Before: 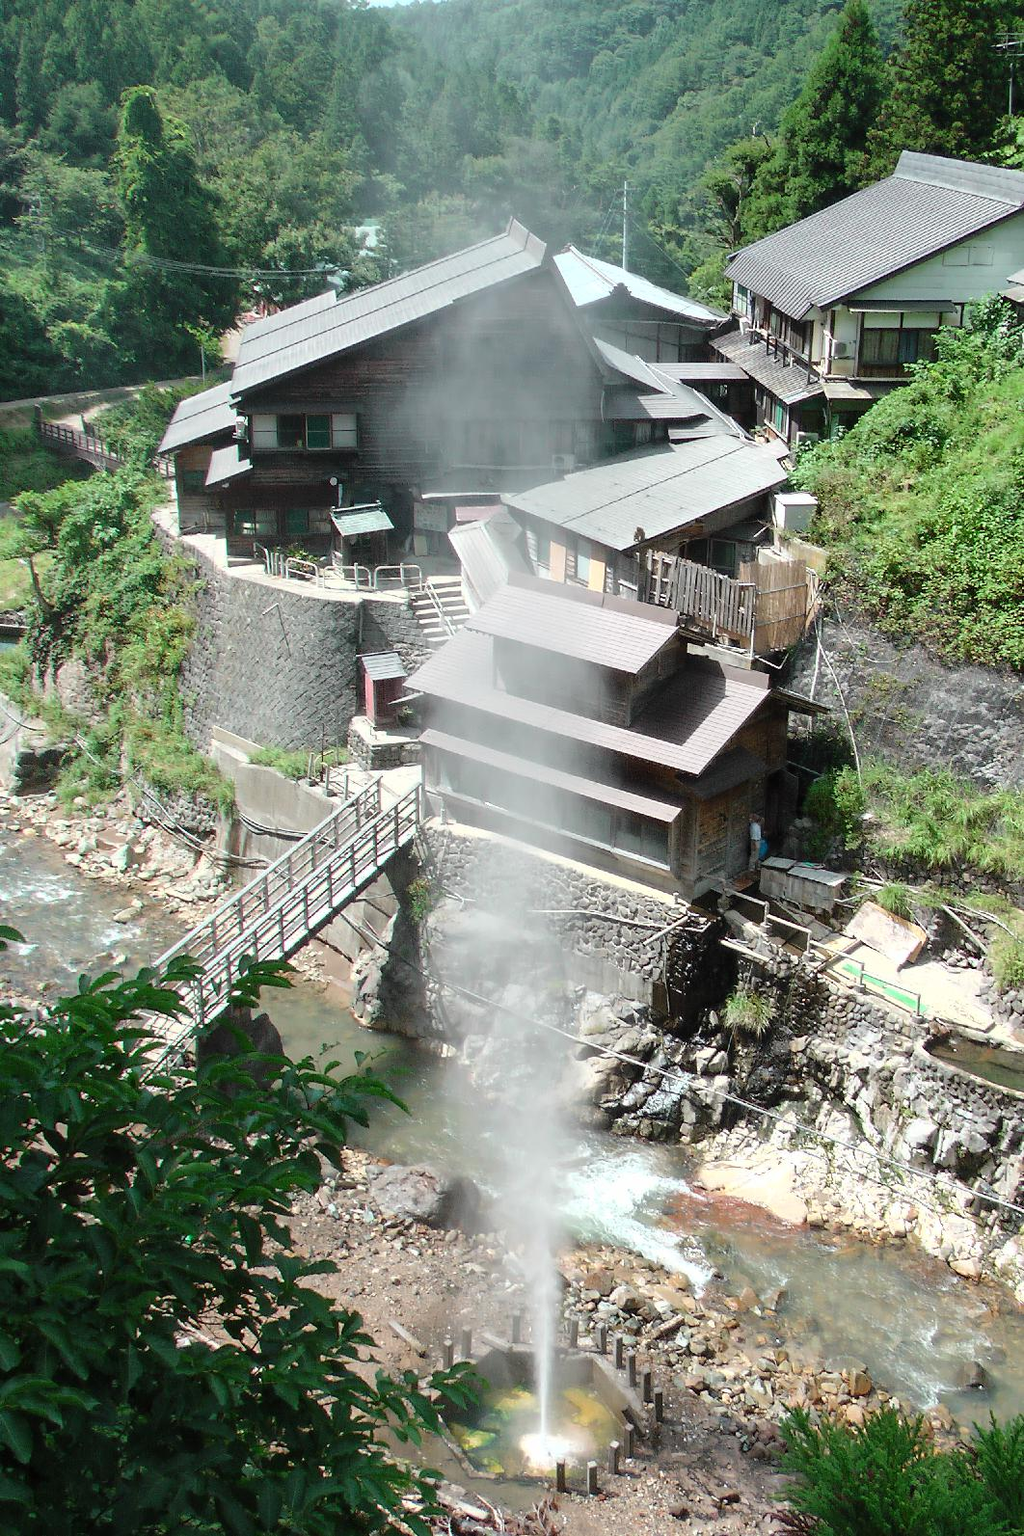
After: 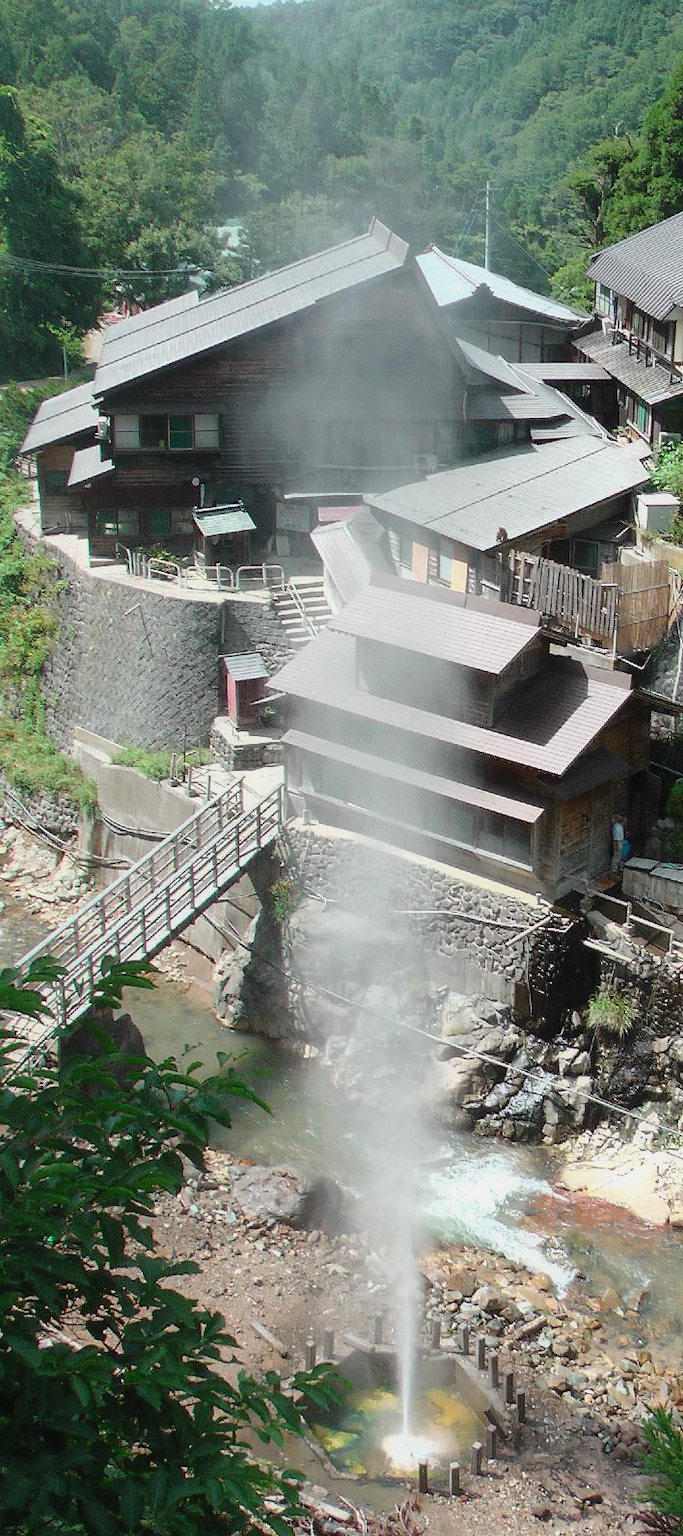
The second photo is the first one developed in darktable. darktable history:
exposure: exposure -0.116 EV, compensate exposure bias true, compensate highlight preservation false
grain: coarseness 14.57 ISO, strength 8.8%
crop and rotate: left 13.537%, right 19.796%
contrast equalizer: y [[0.5, 0.488, 0.462, 0.461, 0.491, 0.5], [0.5 ×6], [0.5 ×6], [0 ×6], [0 ×6]]
